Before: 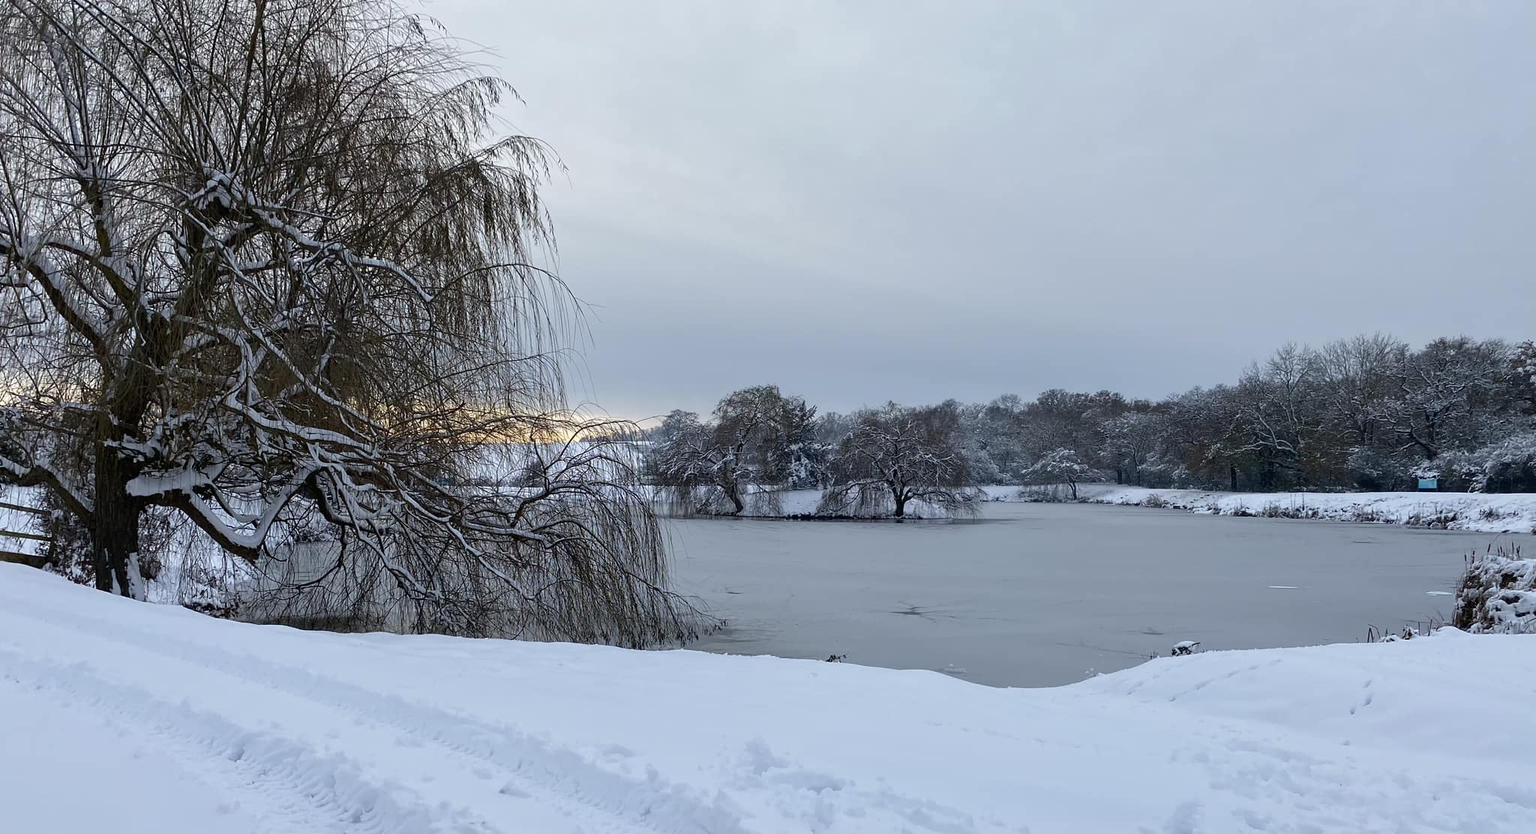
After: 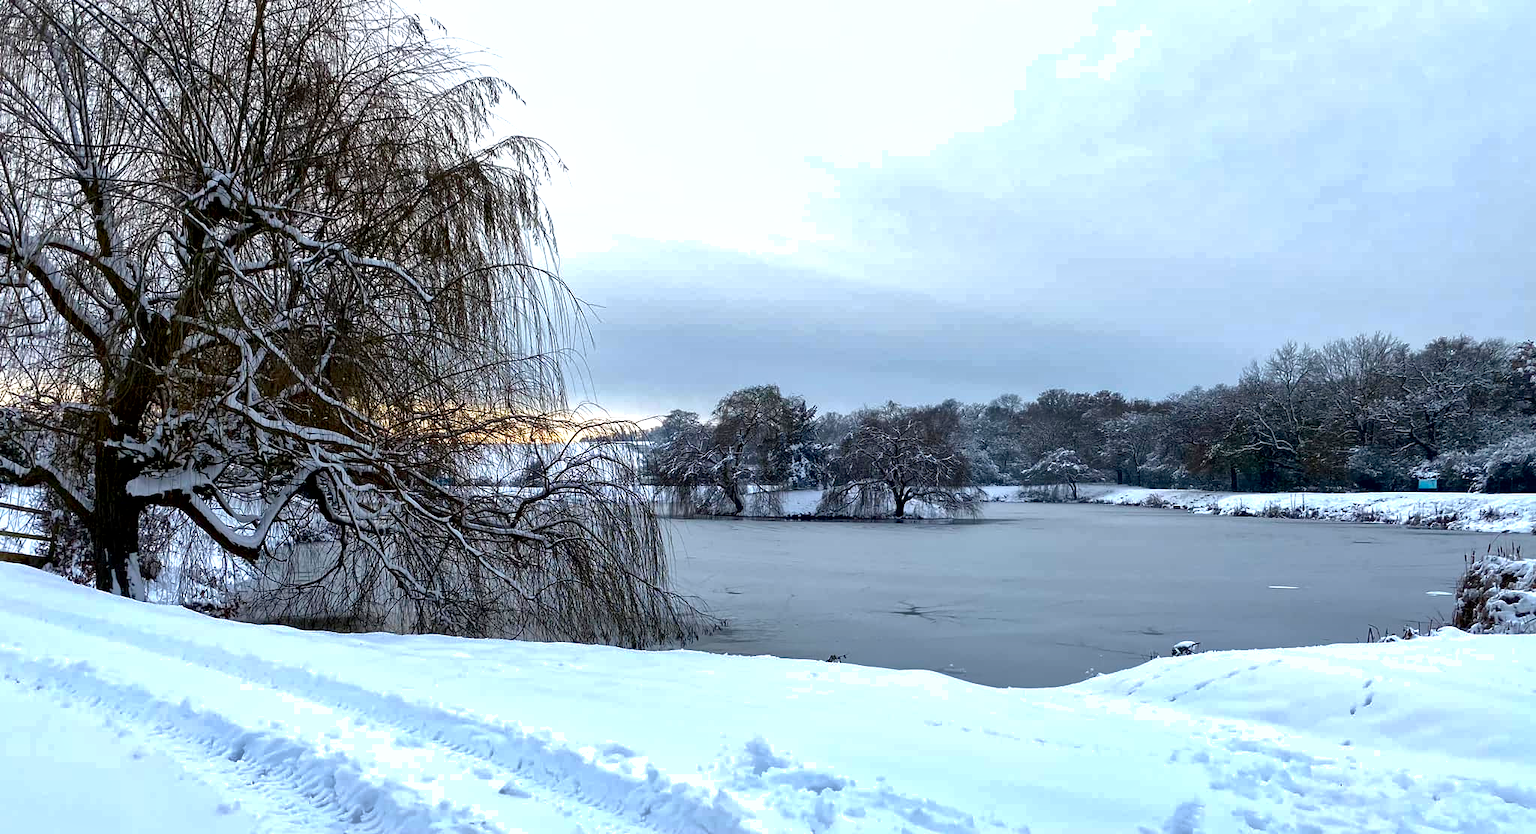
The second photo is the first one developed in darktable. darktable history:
shadows and highlights: on, module defaults
contrast brightness saturation: contrast 0.068, brightness -0.151, saturation 0.109
local contrast: mode bilateral grid, contrast 20, coarseness 50, detail 150%, midtone range 0.2
tone equalizer: -8 EV -0.772 EV, -7 EV -0.722 EV, -6 EV -0.604 EV, -5 EV -0.377 EV, -3 EV 0.386 EV, -2 EV 0.6 EV, -1 EV 0.695 EV, +0 EV 0.777 EV
